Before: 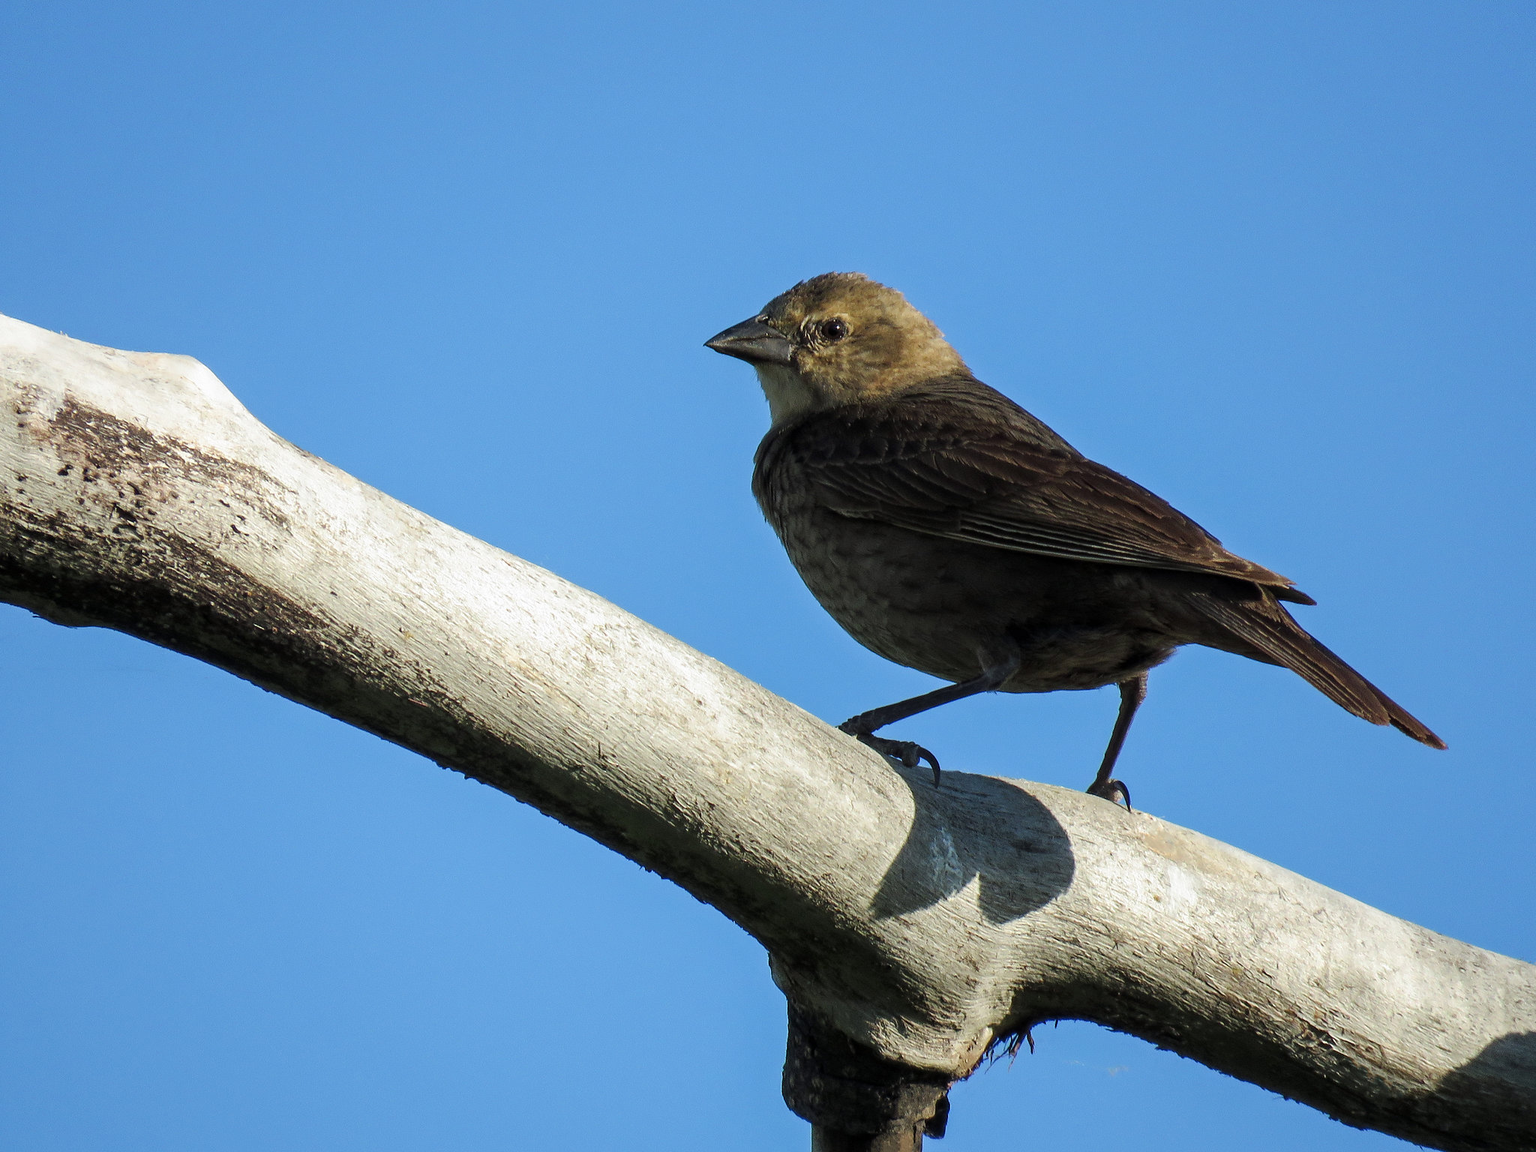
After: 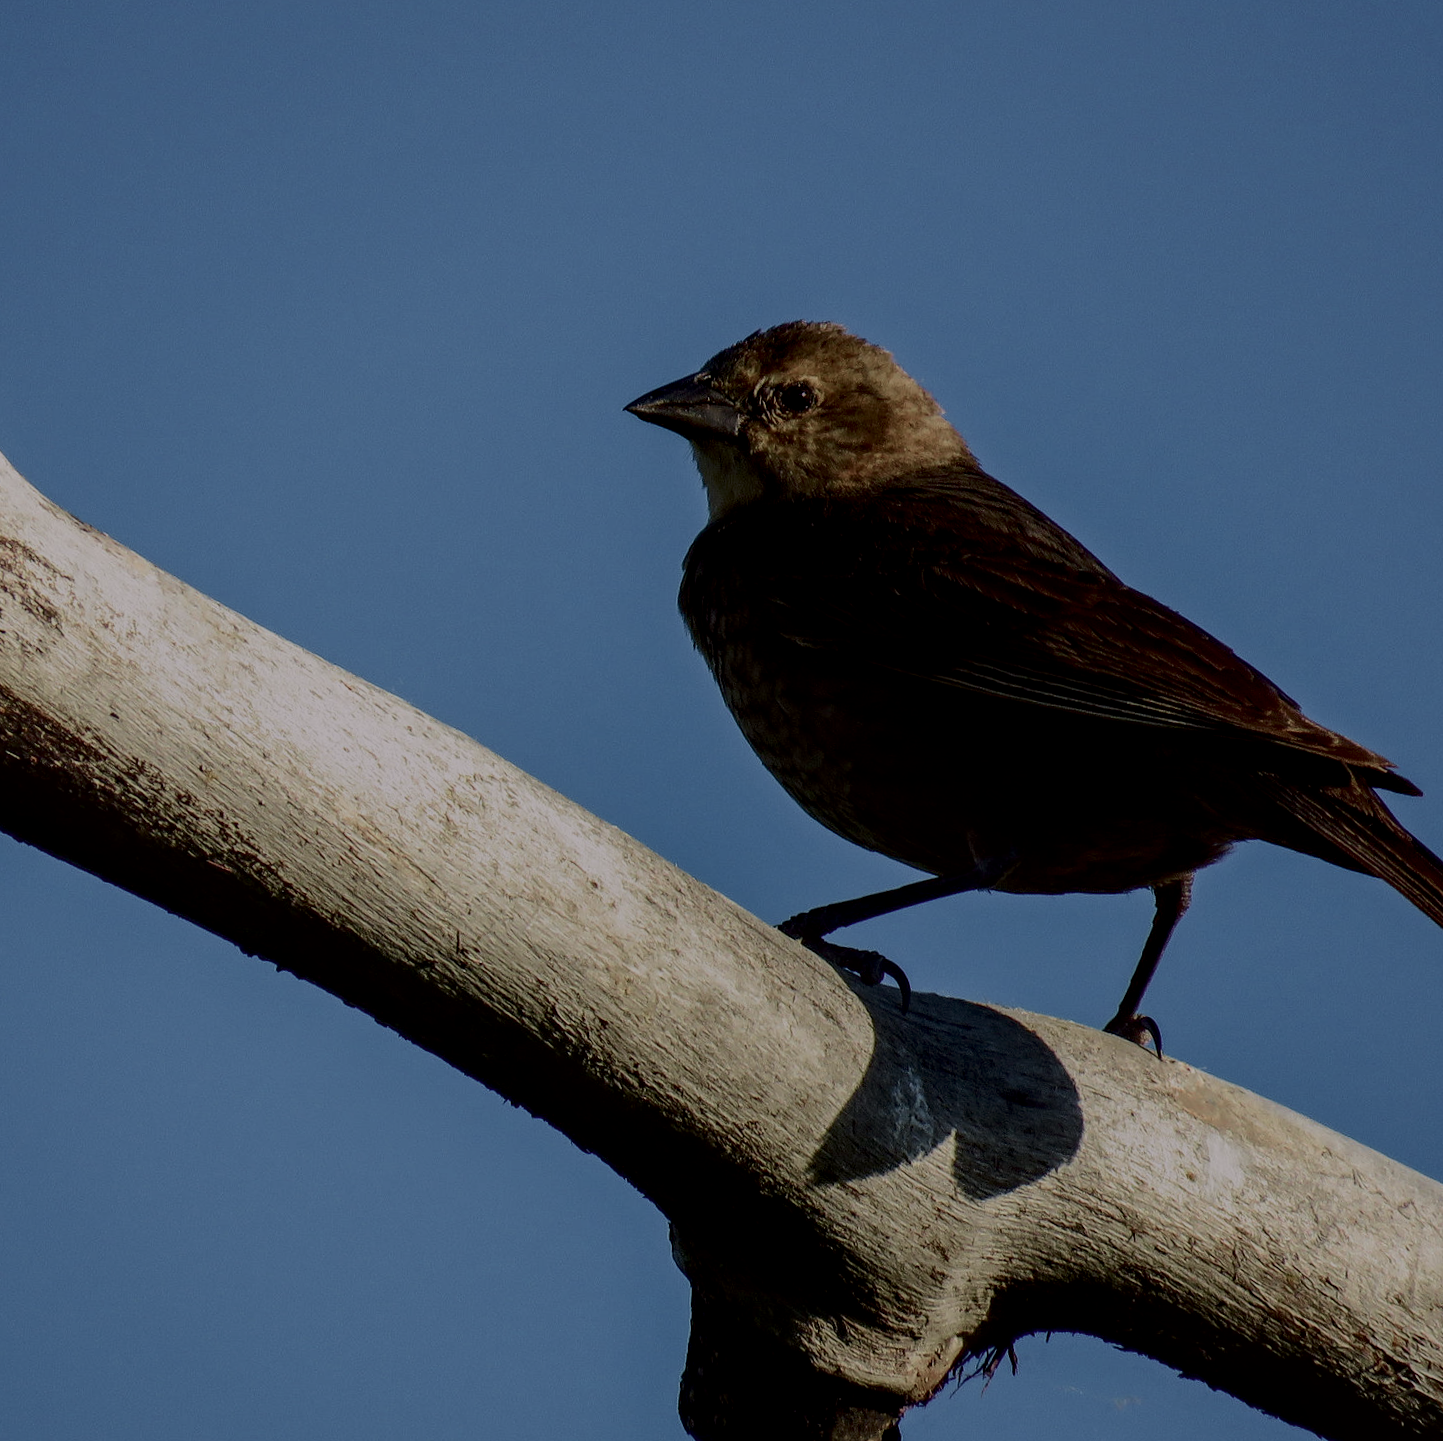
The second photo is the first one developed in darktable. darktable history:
crop and rotate: angle -2.85°, left 13.942%, top 0.019%, right 10.969%, bottom 0.031%
exposure: exposure -1.512 EV, compensate highlight preservation false
tone curve: curves: ch0 [(0, 0) (0.049, 0.01) (0.154, 0.081) (0.491, 0.519) (0.748, 0.765) (1, 0.919)]; ch1 [(0, 0) (0.172, 0.123) (0.317, 0.272) (0.401, 0.422) (0.489, 0.496) (0.531, 0.557) (0.615, 0.612) (0.741, 0.783) (1, 1)]; ch2 [(0, 0) (0.411, 0.424) (0.483, 0.478) (0.544, 0.56) (0.686, 0.638) (1, 1)], color space Lab, independent channels, preserve colors none
local contrast: highlights 5%, shadows 3%, detail 134%
